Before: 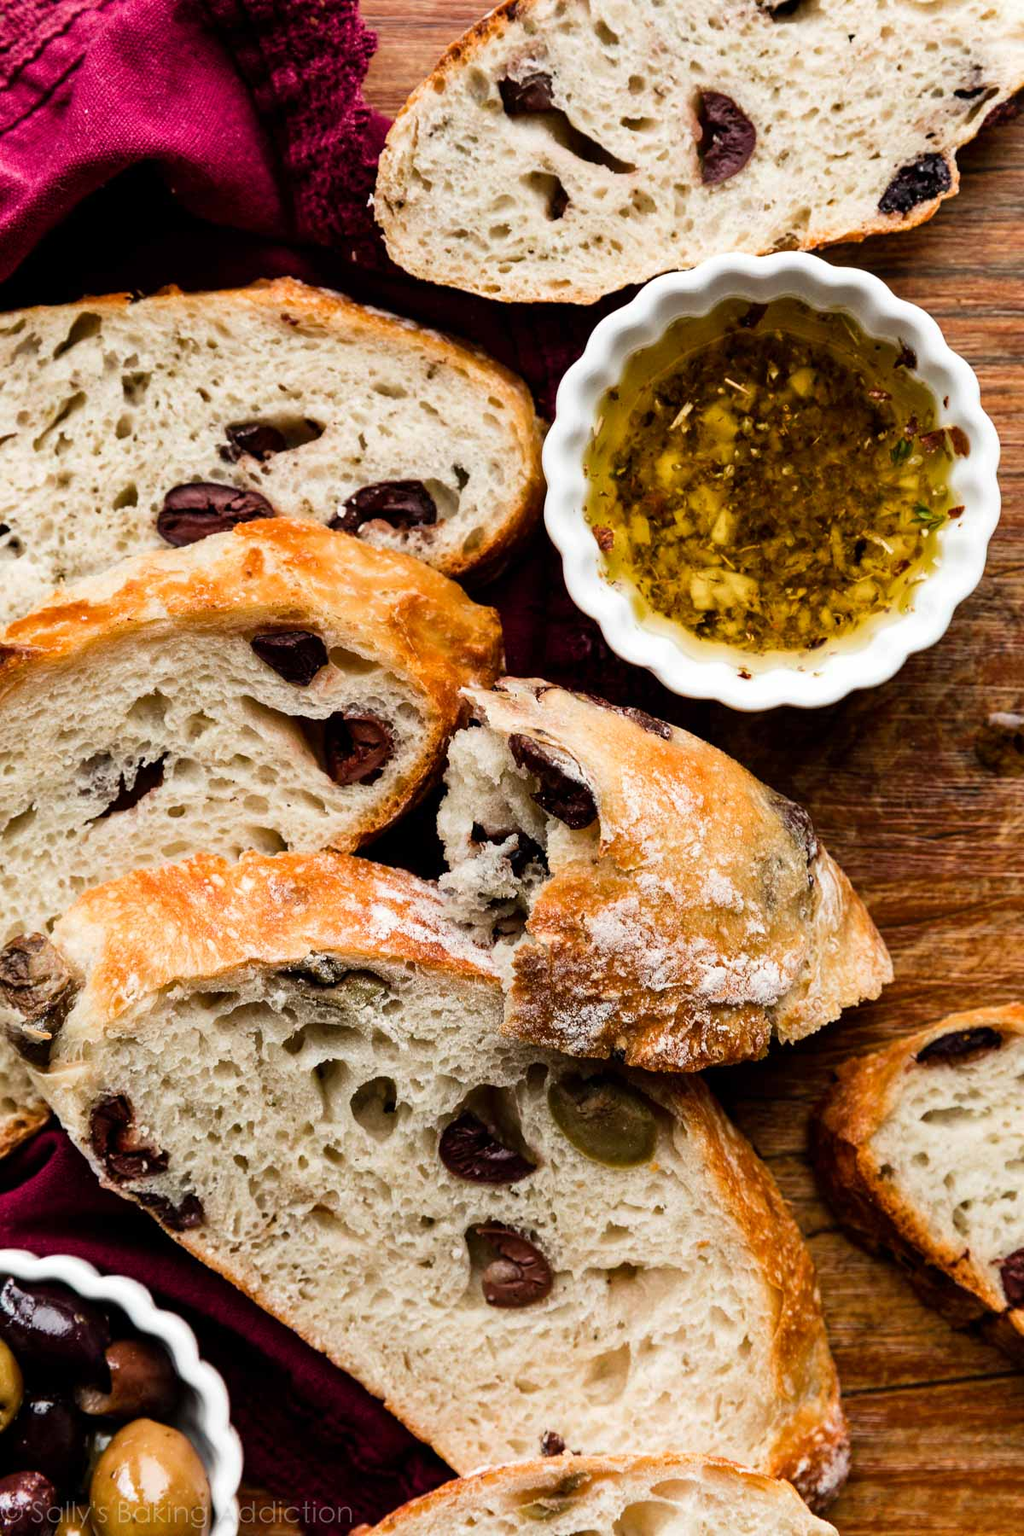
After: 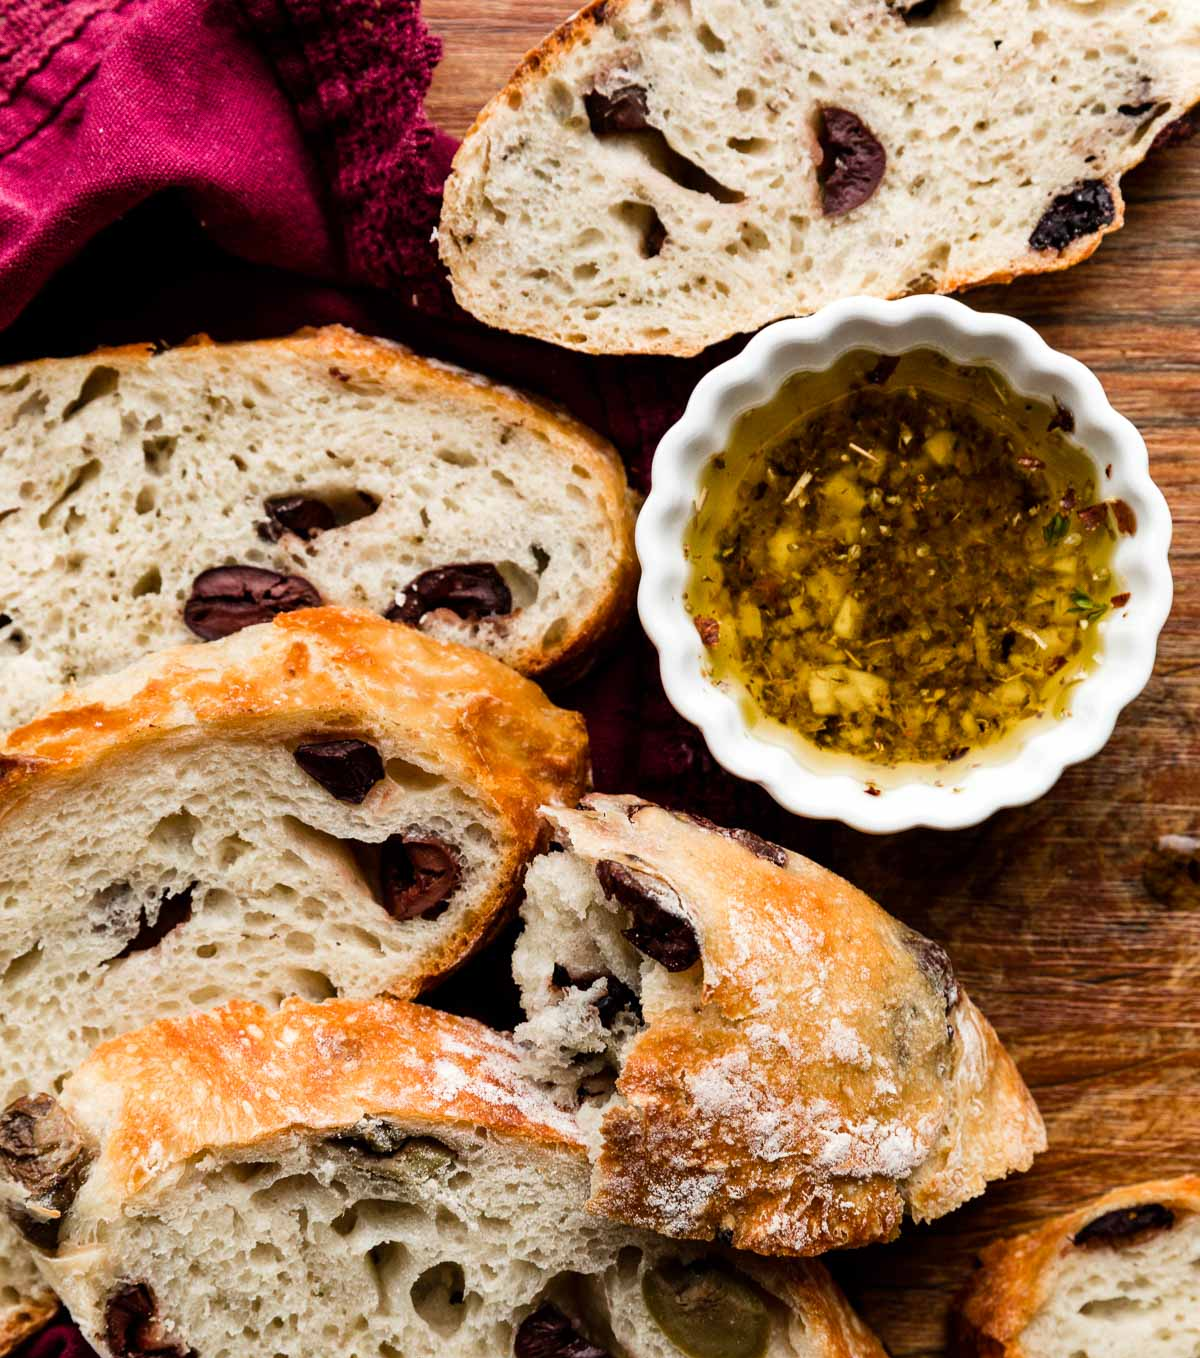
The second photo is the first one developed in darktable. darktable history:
crop: bottom 24.552%
